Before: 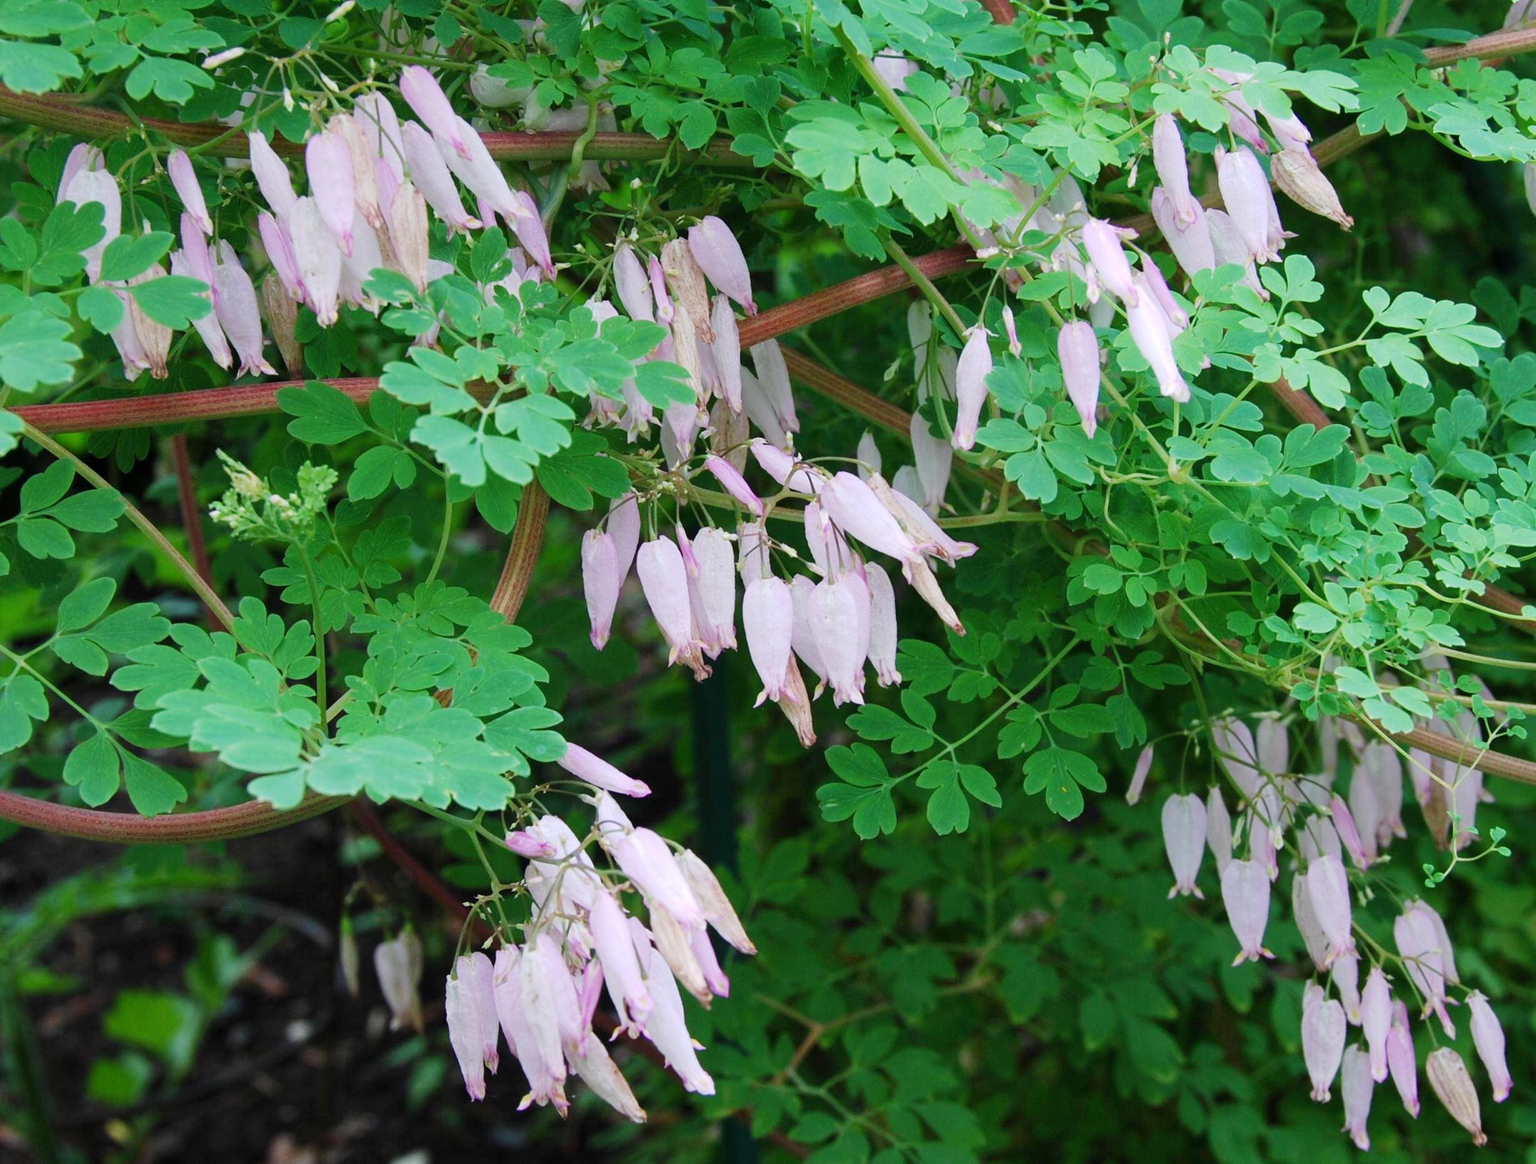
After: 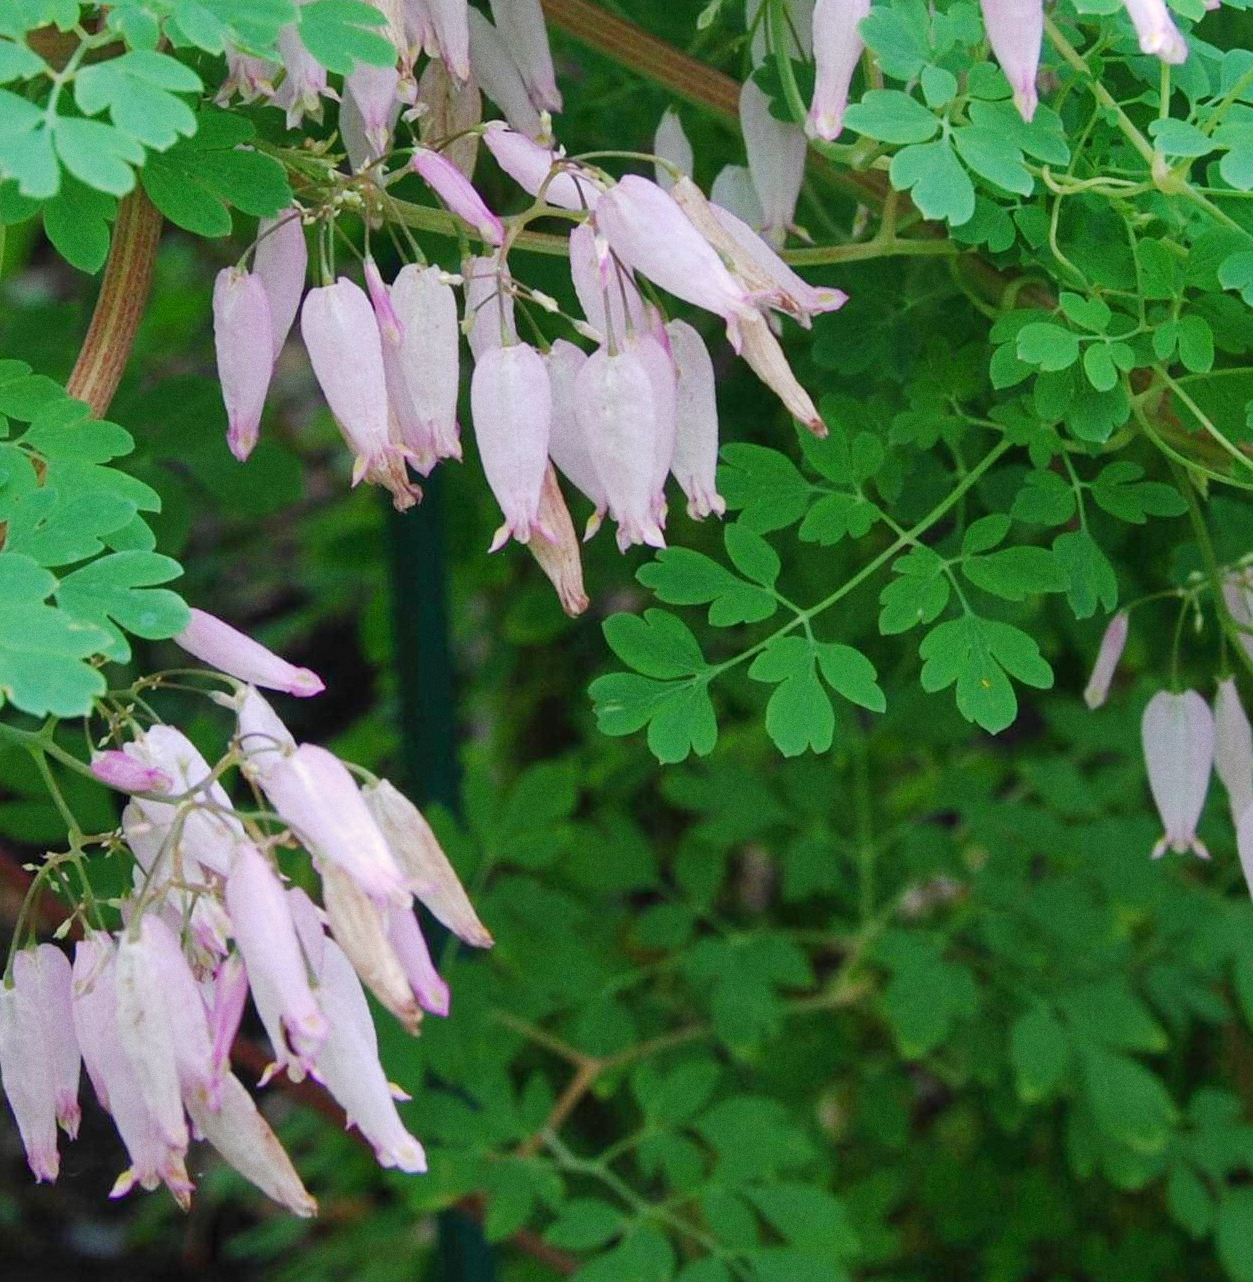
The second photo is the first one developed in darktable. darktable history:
tone equalizer: on, module defaults
crop and rotate: left 29.237%, top 31.152%, right 19.807%
shadows and highlights: on, module defaults
color correction: highlights b* 3
grain: coarseness 0.09 ISO
